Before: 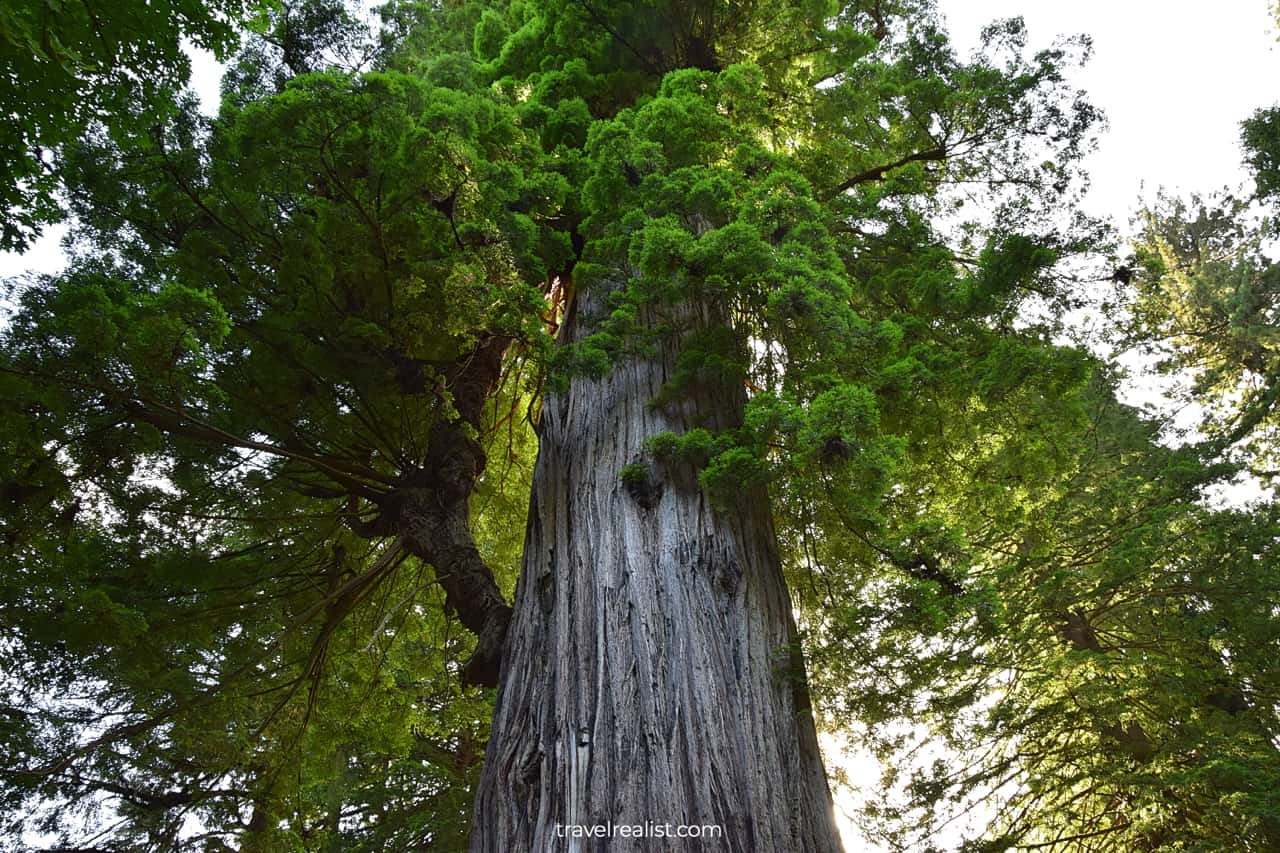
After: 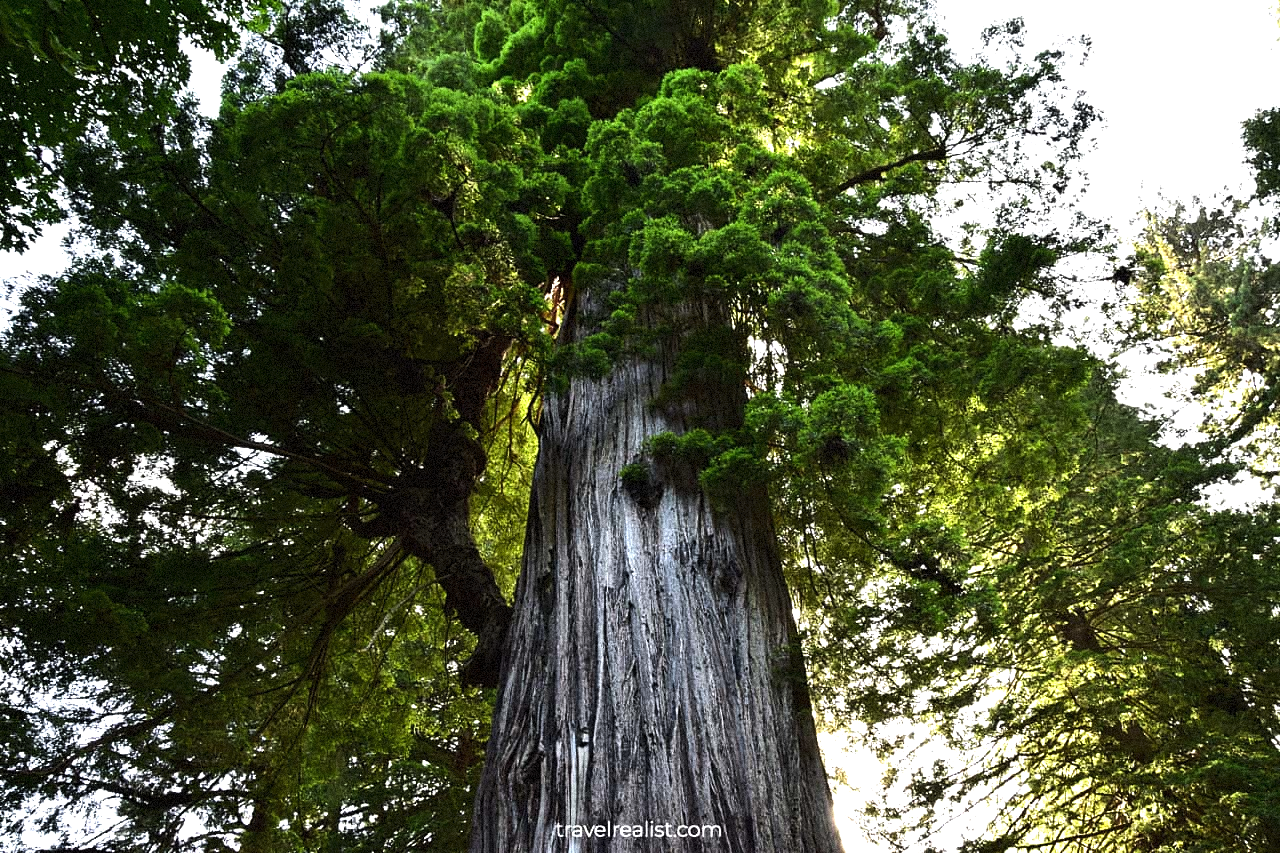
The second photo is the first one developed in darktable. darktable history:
grain: strength 35%, mid-tones bias 0%
tone equalizer: -8 EV -1.08 EV, -7 EV -1.01 EV, -6 EV -0.867 EV, -5 EV -0.578 EV, -3 EV 0.578 EV, -2 EV 0.867 EV, -1 EV 1.01 EV, +0 EV 1.08 EV, edges refinement/feathering 500, mask exposure compensation -1.57 EV, preserve details no
